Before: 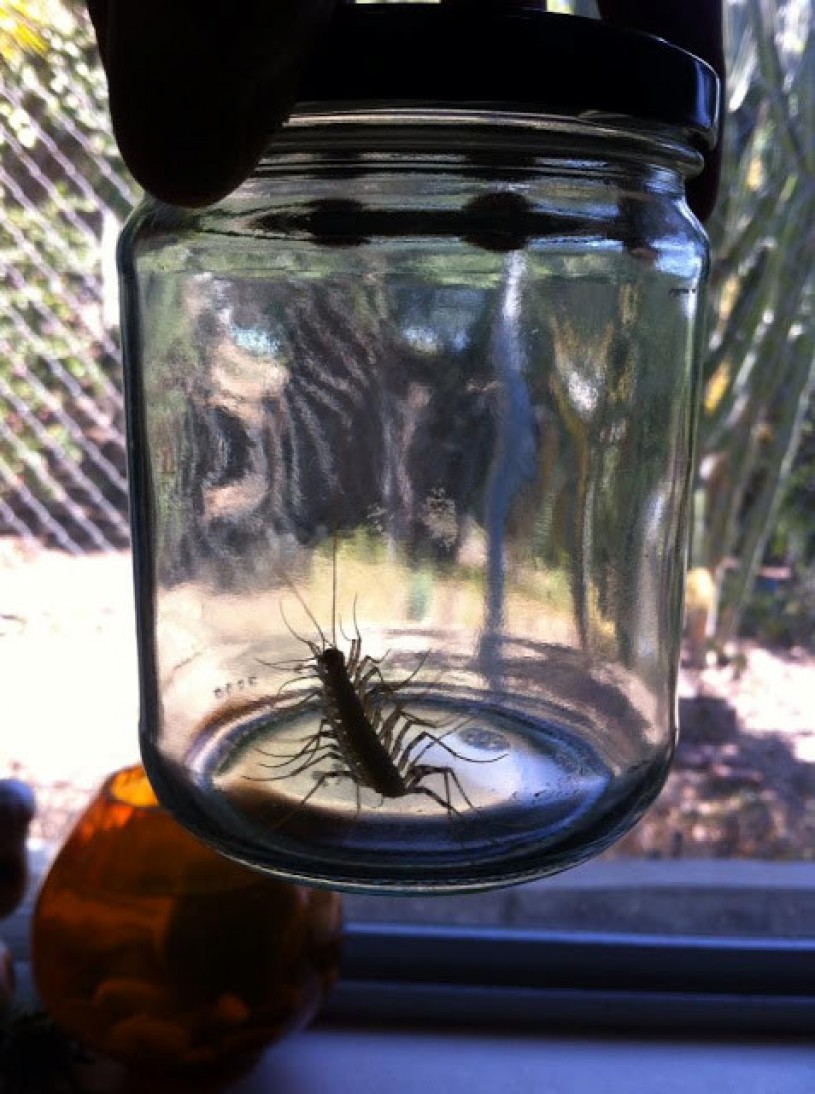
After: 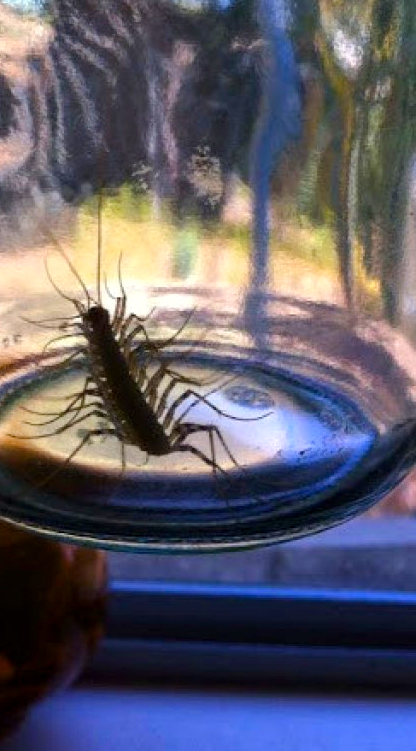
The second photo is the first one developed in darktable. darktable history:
crop and rotate: left 29.072%, top 31.272%, right 19.857%
color balance rgb: perceptual saturation grading › global saturation 30.828%, perceptual brilliance grading › mid-tones 9.159%, perceptual brilliance grading › shadows 14.253%, global vibrance 30.034%
local contrast: highlights 100%, shadows 98%, detail 120%, midtone range 0.2
